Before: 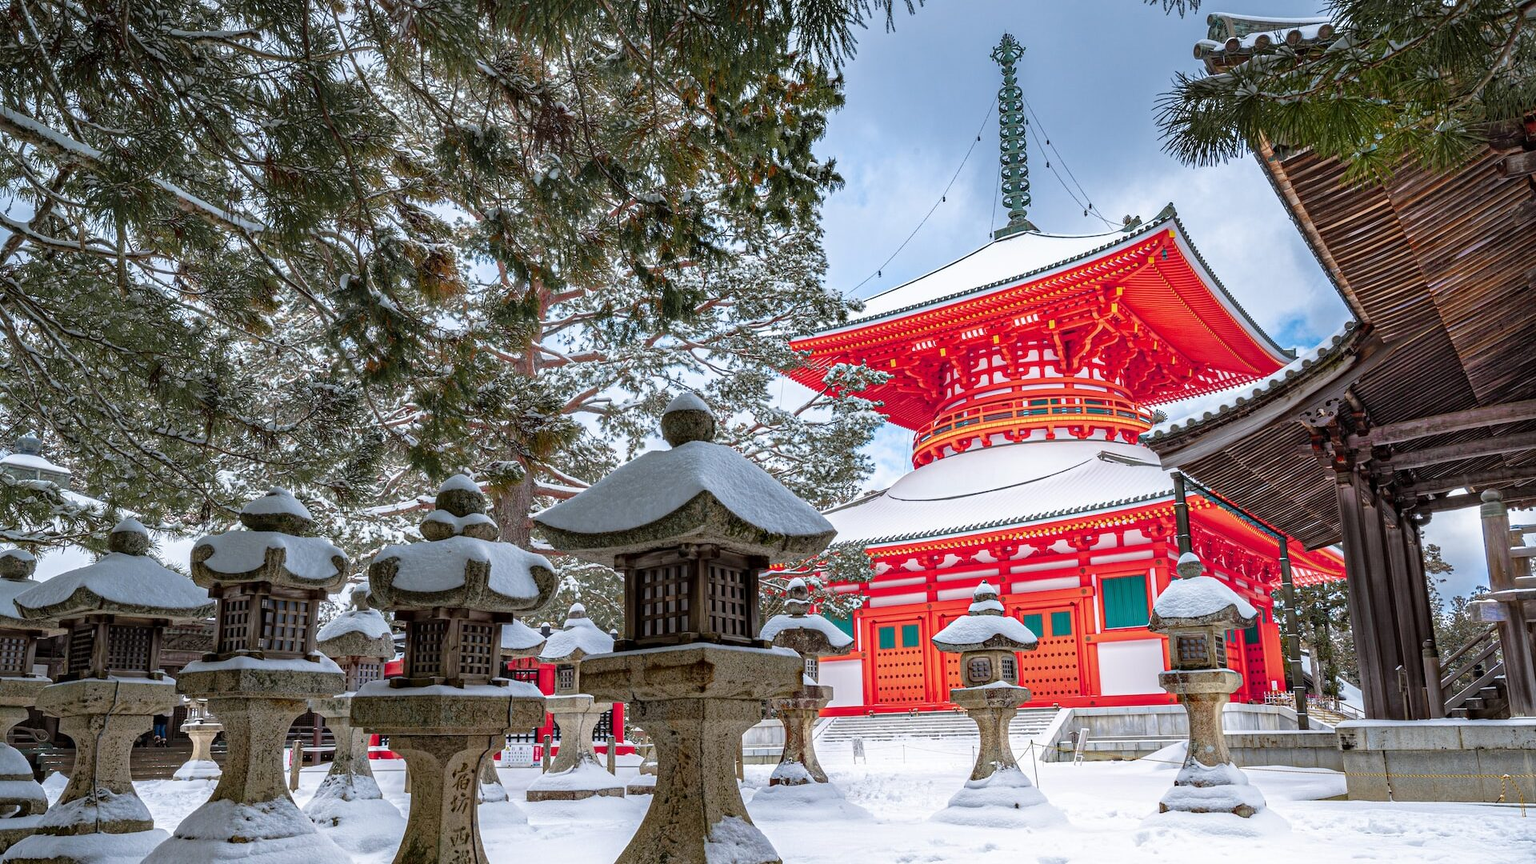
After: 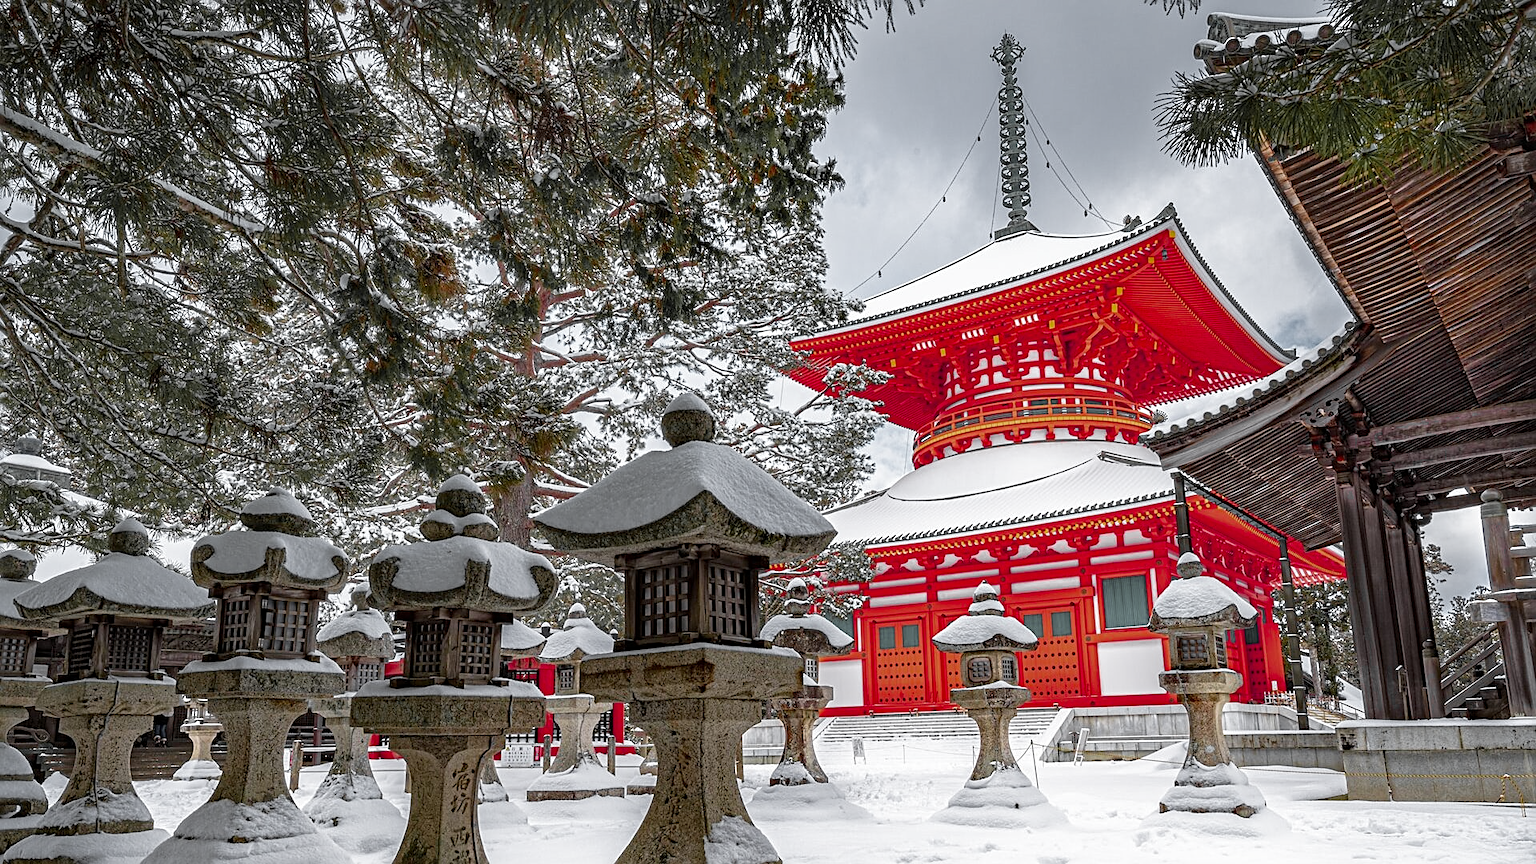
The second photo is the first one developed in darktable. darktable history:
sharpen: on, module defaults
color zones: curves: ch0 [(0.004, 0.388) (0.125, 0.392) (0.25, 0.404) (0.375, 0.5) (0.5, 0.5) (0.625, 0.5) (0.75, 0.5) (0.875, 0.5)]; ch1 [(0, 0.5) (0.125, 0.5) (0.25, 0.5) (0.375, 0.124) (0.524, 0.124) (0.645, 0.128) (0.789, 0.132) (0.914, 0.096) (0.998, 0.068)]
